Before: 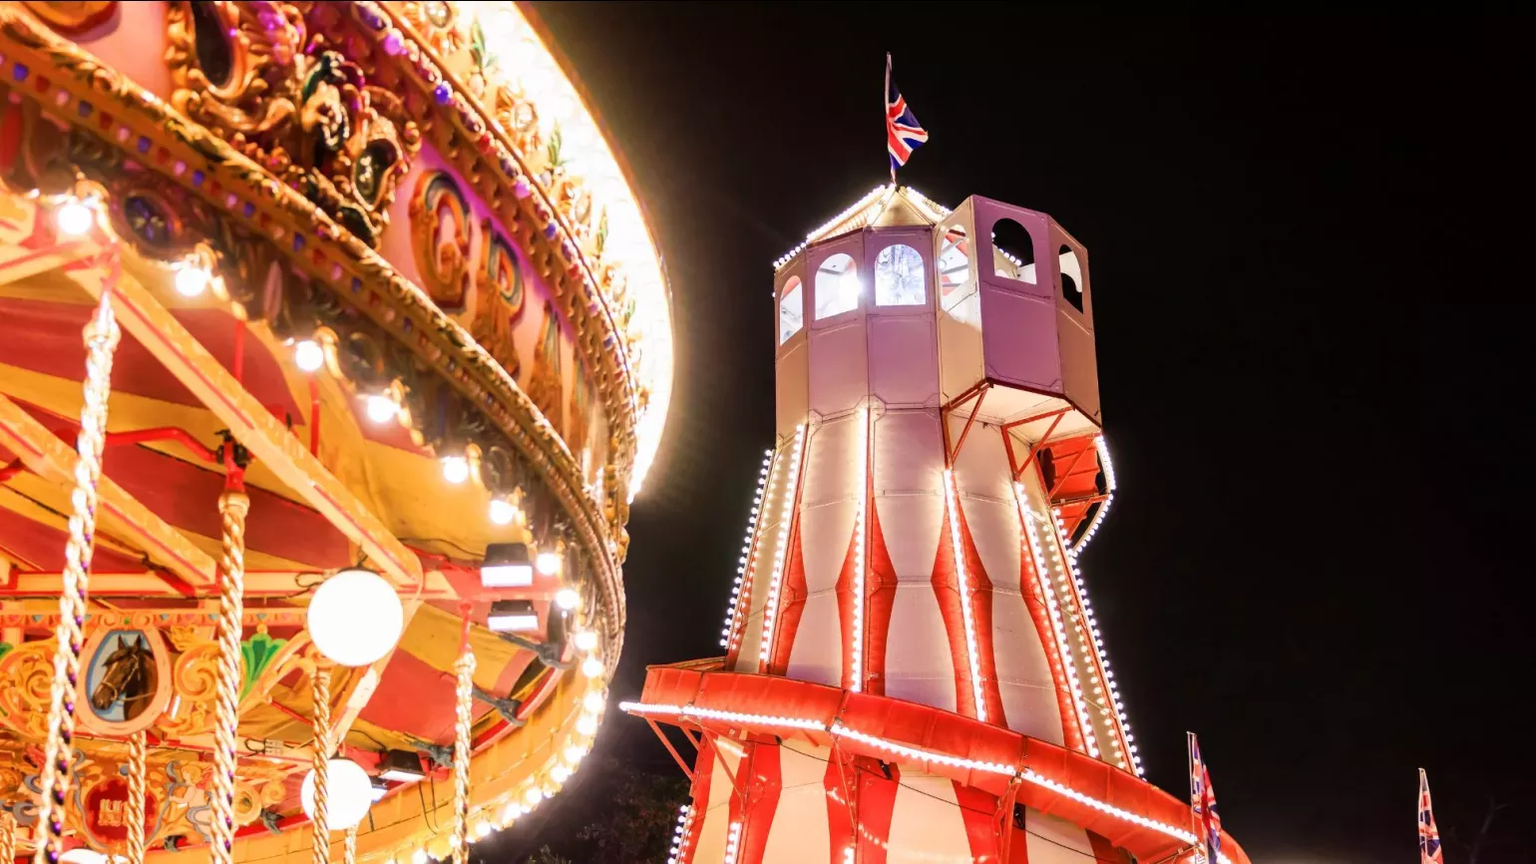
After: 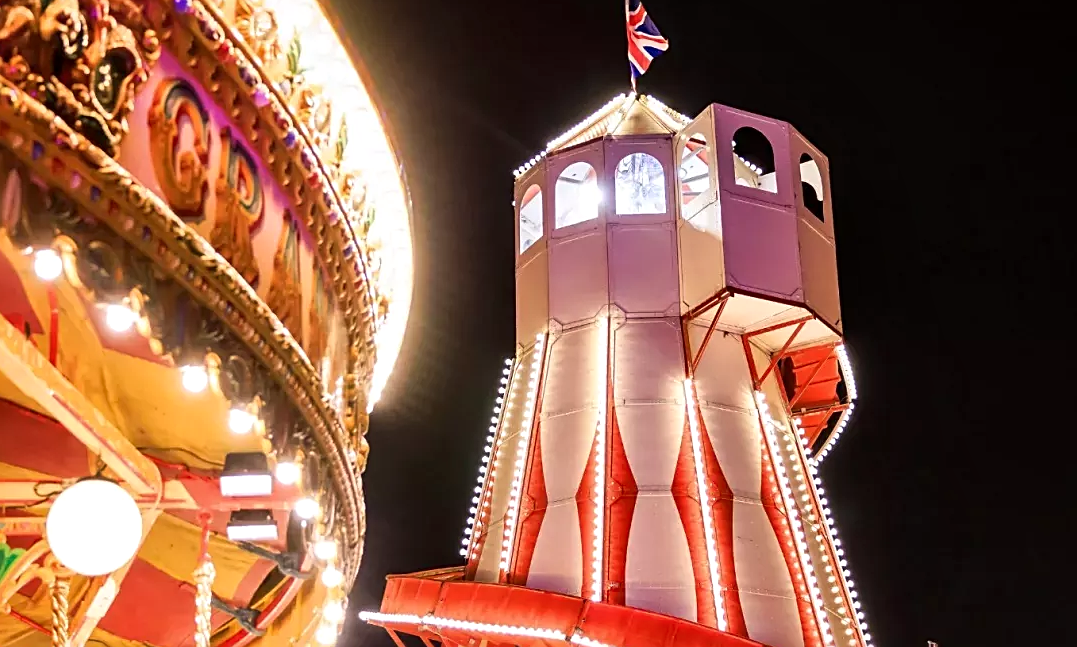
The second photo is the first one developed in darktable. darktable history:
sharpen: on, module defaults
crop and rotate: left 17.046%, top 10.659%, right 12.989%, bottom 14.553%
local contrast: mode bilateral grid, contrast 20, coarseness 50, detail 132%, midtone range 0.2
